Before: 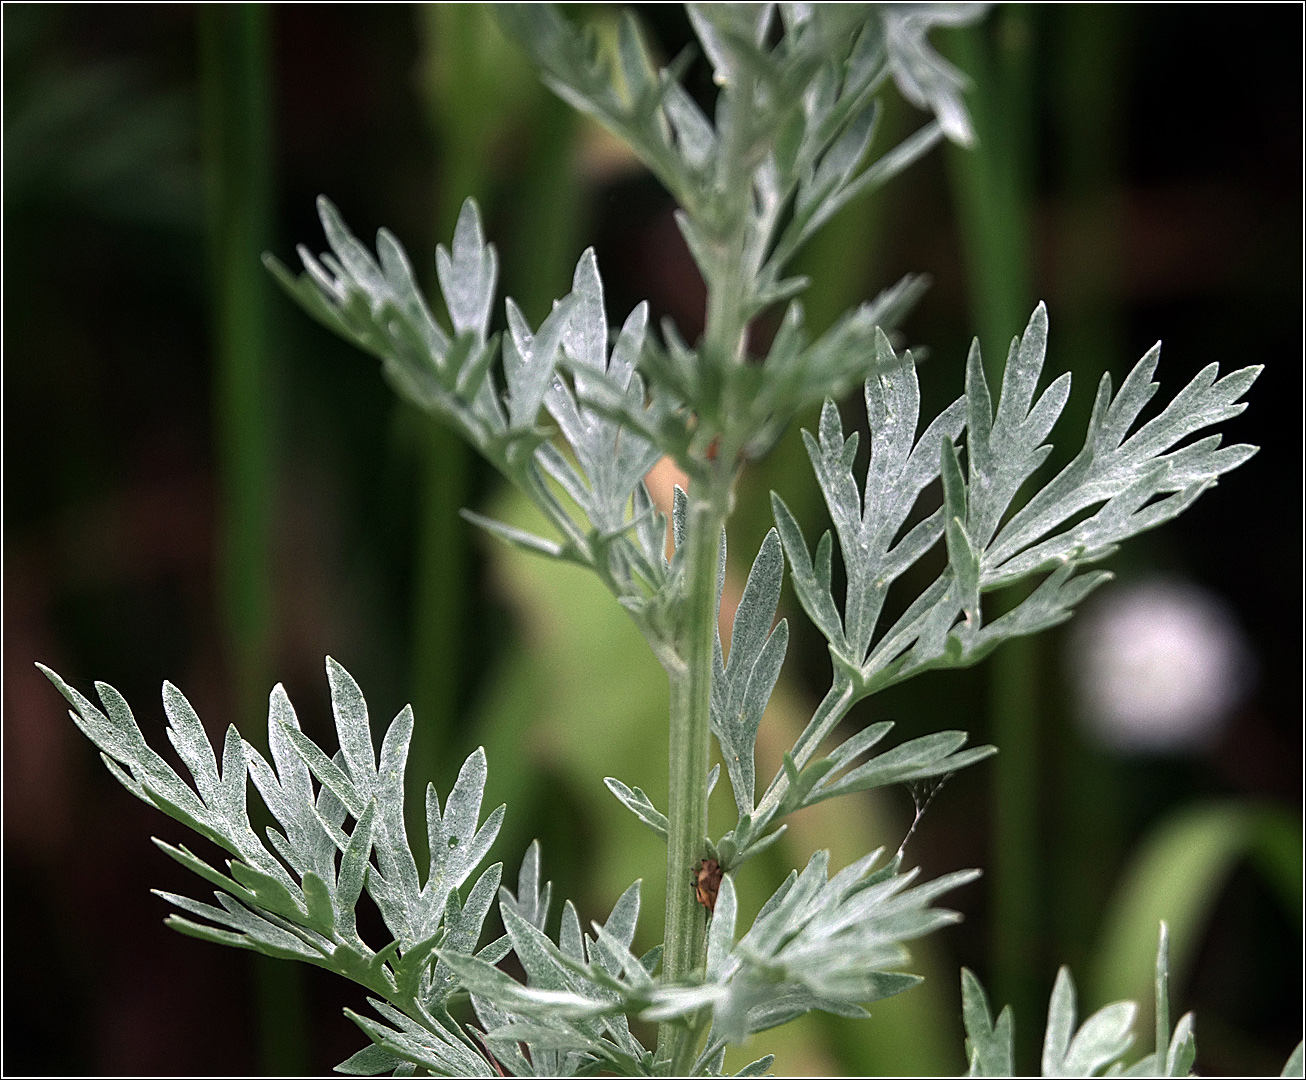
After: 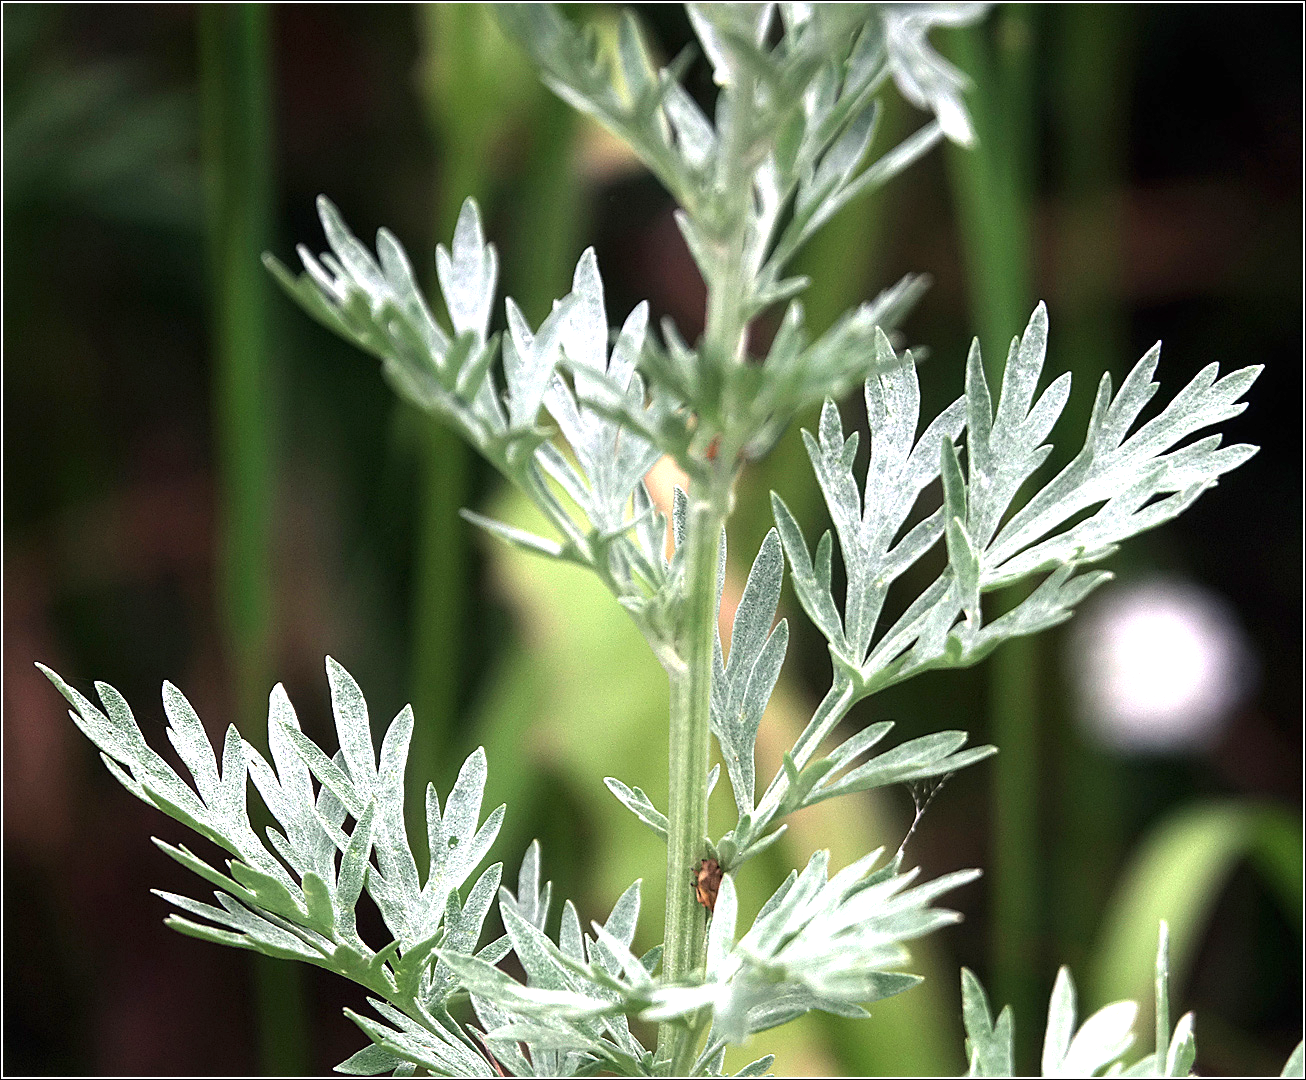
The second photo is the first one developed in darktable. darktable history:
exposure: black level correction 0, exposure 1.098 EV, compensate highlight preservation false
